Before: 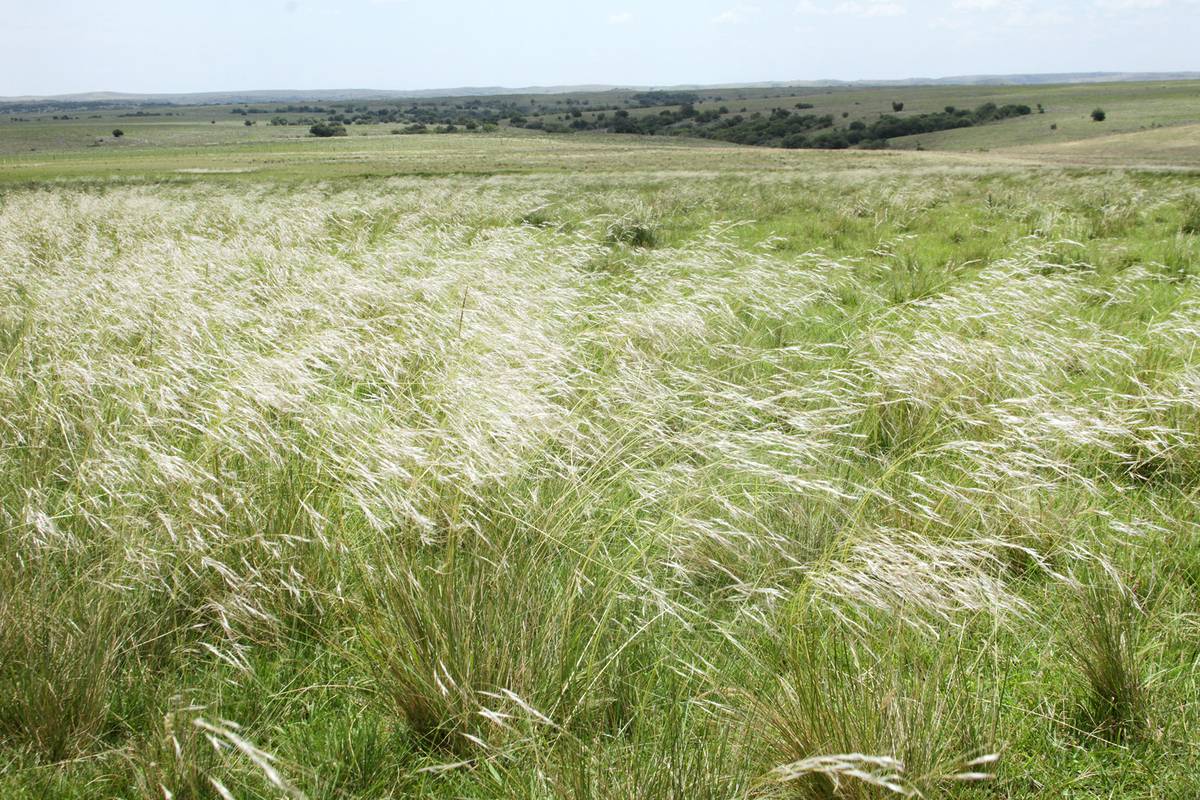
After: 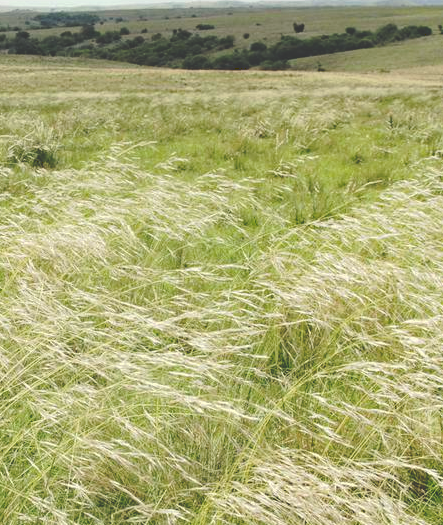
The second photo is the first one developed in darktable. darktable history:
tone curve: curves: ch0 [(0, 0) (0.003, 0.211) (0.011, 0.211) (0.025, 0.215) (0.044, 0.218) (0.069, 0.224) (0.1, 0.227) (0.136, 0.233) (0.177, 0.247) (0.224, 0.275) (0.277, 0.309) (0.335, 0.366) (0.399, 0.438) (0.468, 0.515) (0.543, 0.586) (0.623, 0.658) (0.709, 0.735) (0.801, 0.821) (0.898, 0.889) (1, 1)], preserve colors none
crop and rotate: left 49.936%, top 10.094%, right 13.136%, bottom 24.256%
white balance: red 1.029, blue 0.92
haze removal: adaptive false
